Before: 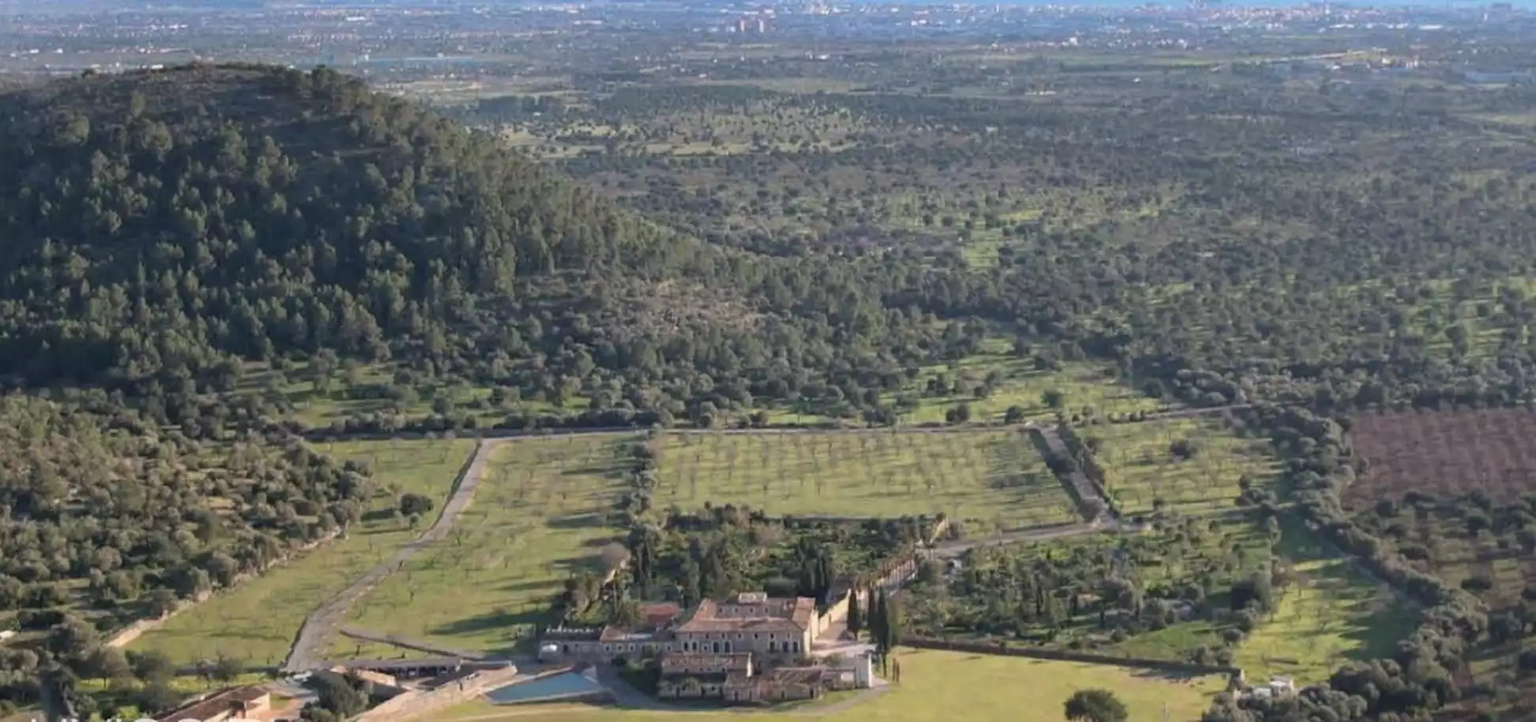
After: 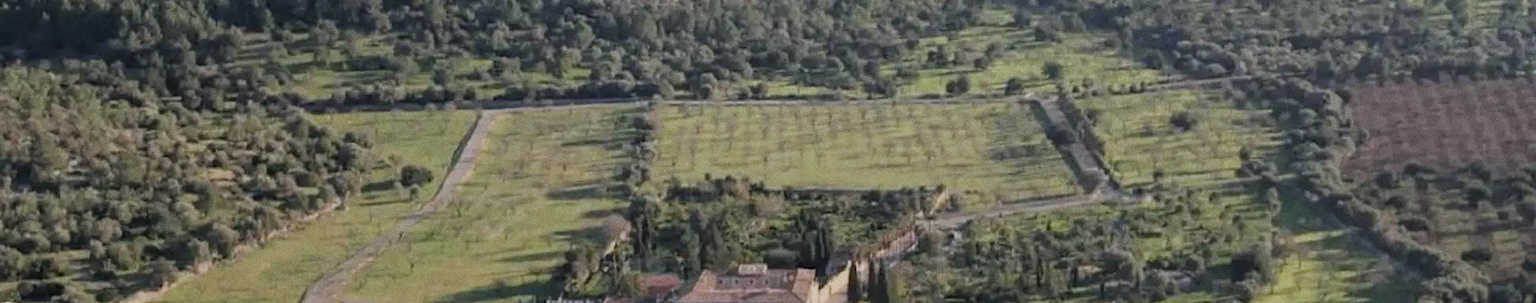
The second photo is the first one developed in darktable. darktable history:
filmic rgb: black relative exposure -16 EV, white relative exposure 6.92 EV, hardness 4.7
crop: top 45.551%, bottom 12.262%
grain: coarseness 0.47 ISO
